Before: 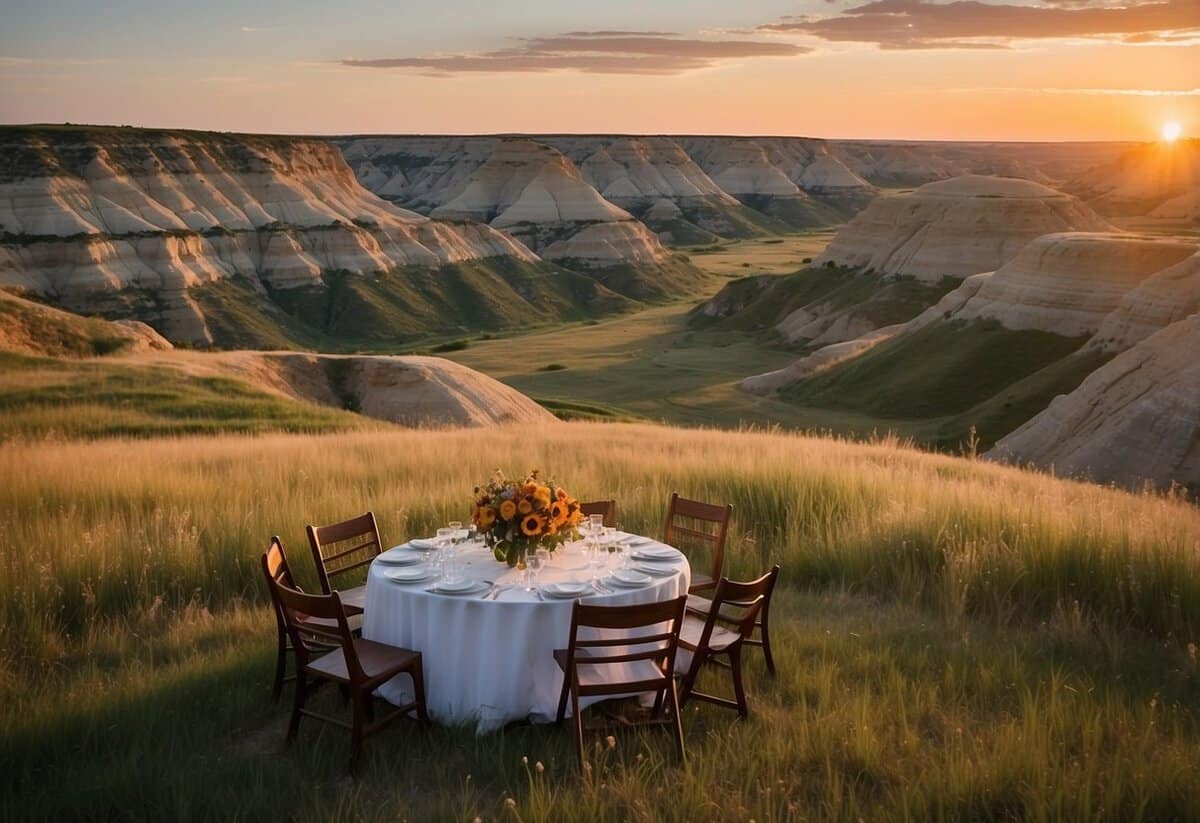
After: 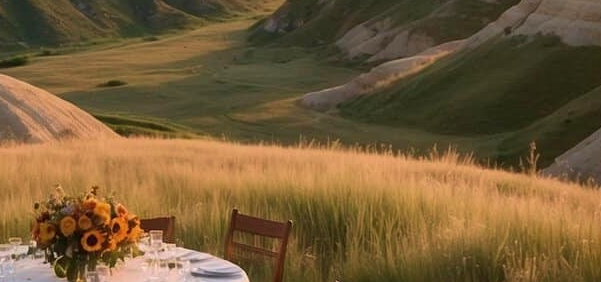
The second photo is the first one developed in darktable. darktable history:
velvia: on, module defaults
crop: left 36.68%, top 34.61%, right 13.205%, bottom 31.044%
